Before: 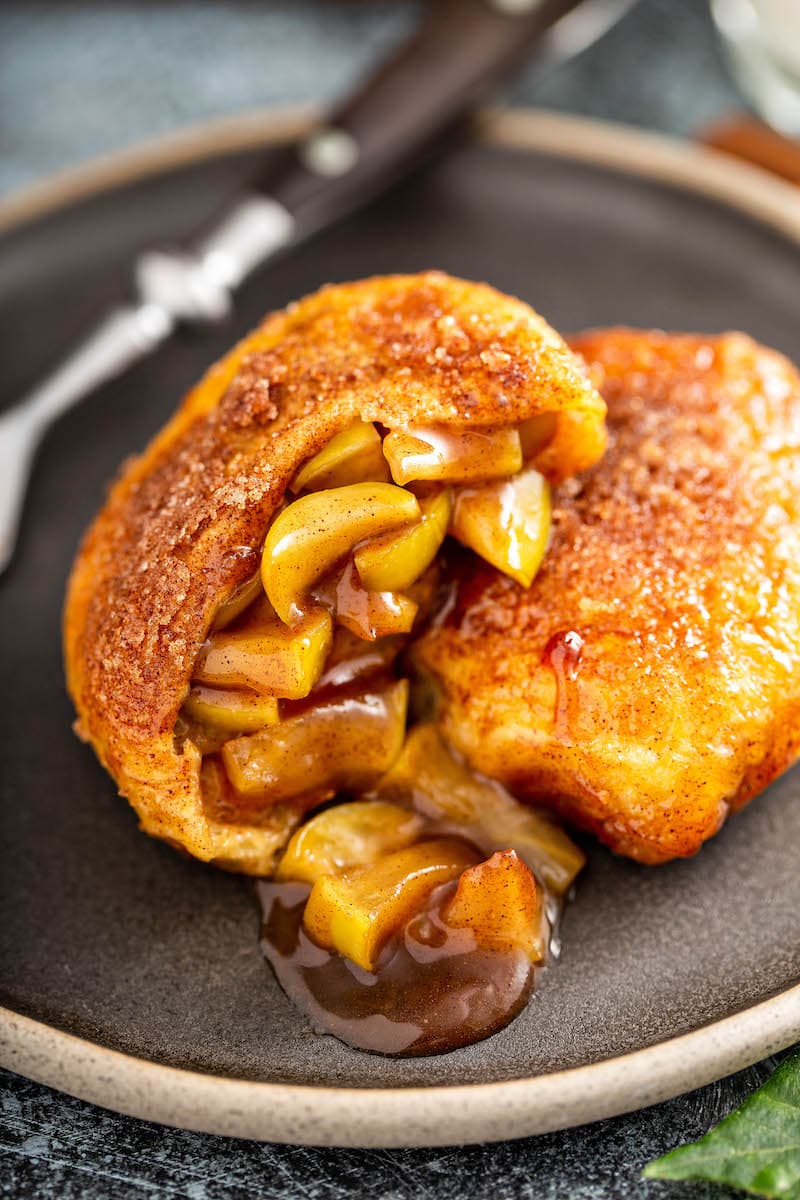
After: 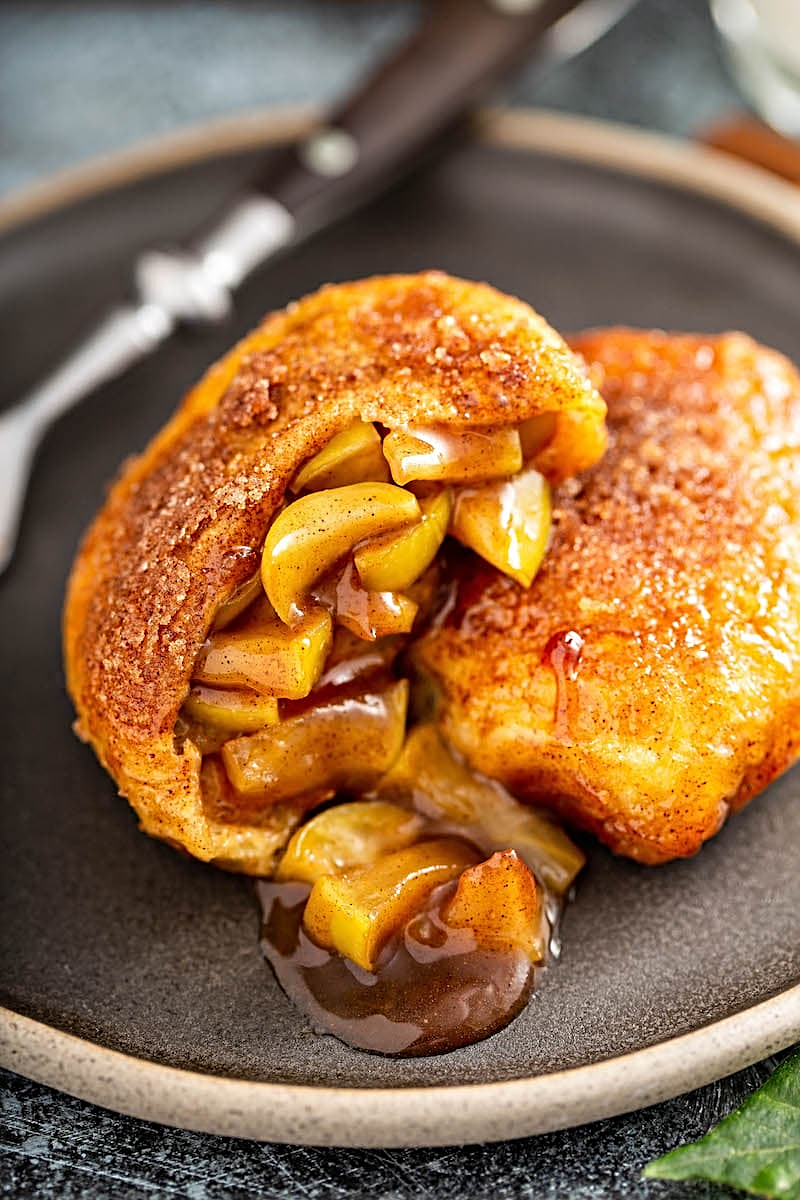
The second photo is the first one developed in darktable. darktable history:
sharpen: radius 2.785
